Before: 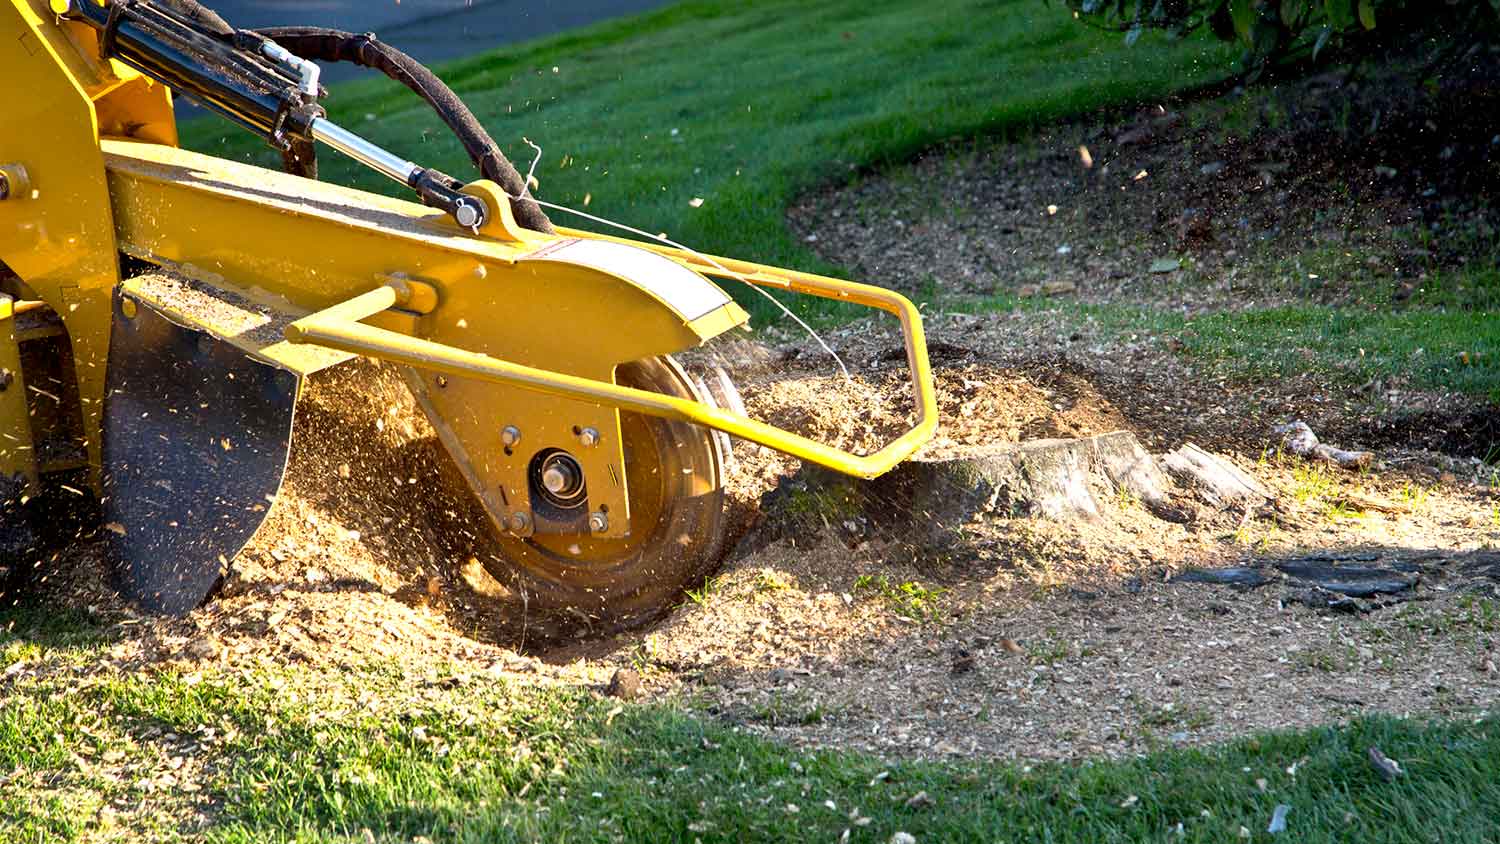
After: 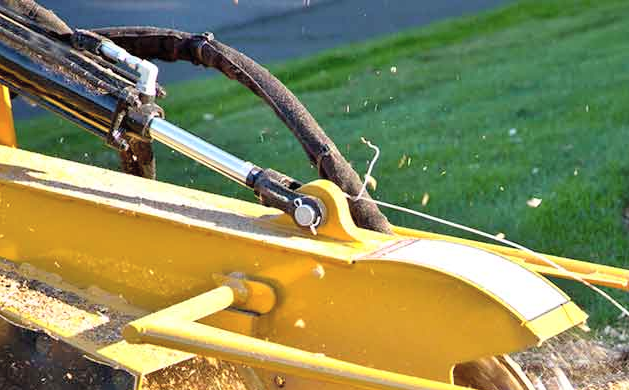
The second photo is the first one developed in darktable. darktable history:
crop and rotate: left 10.817%, top 0.062%, right 47.194%, bottom 53.626%
contrast brightness saturation: brightness 0.15
